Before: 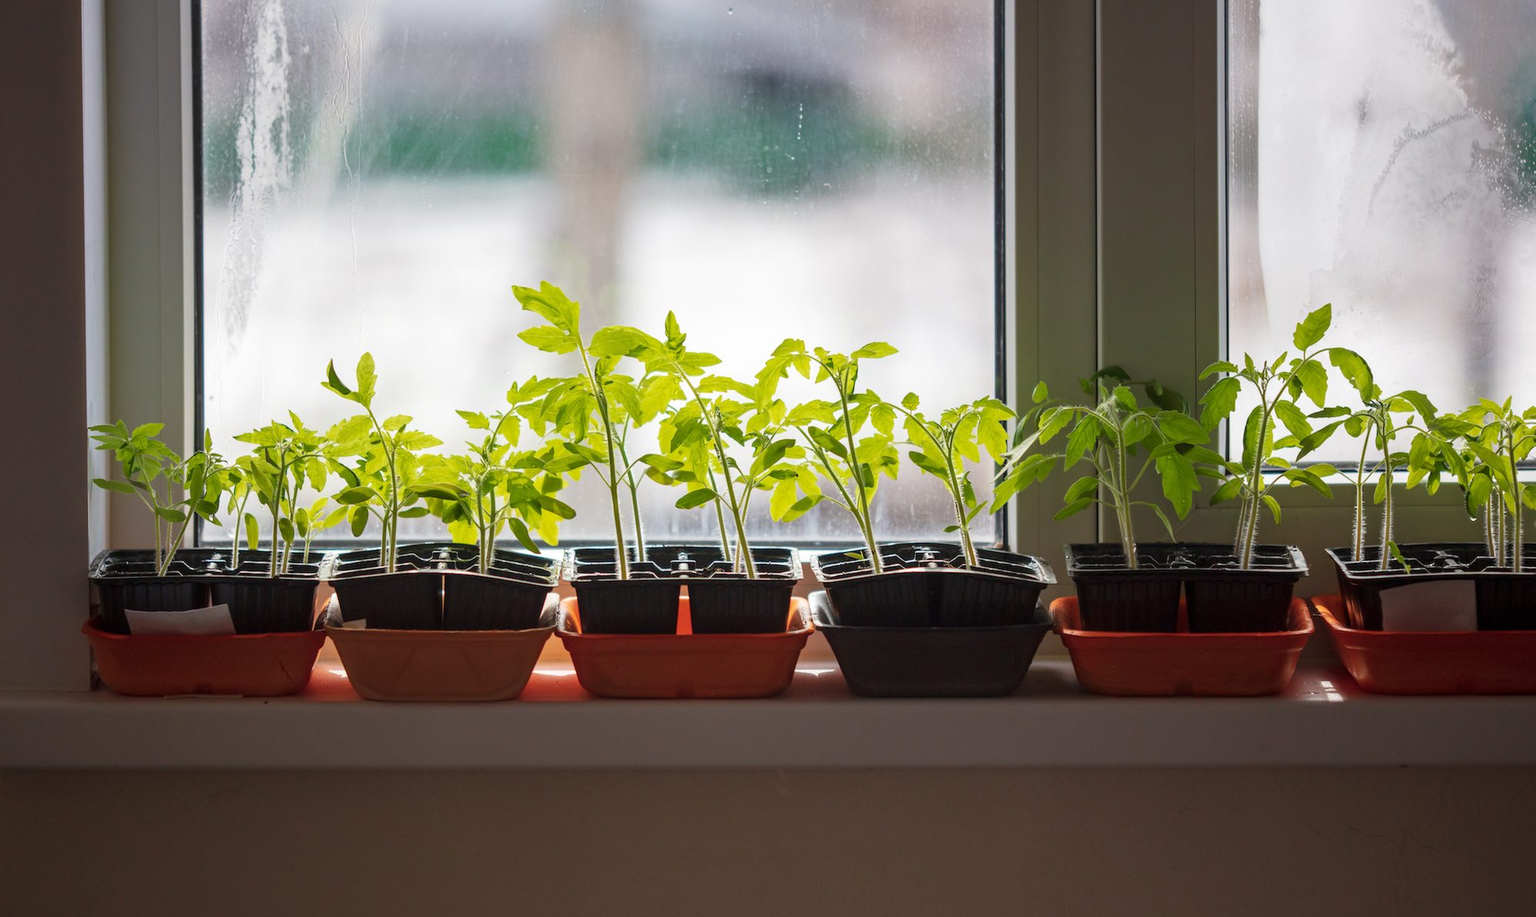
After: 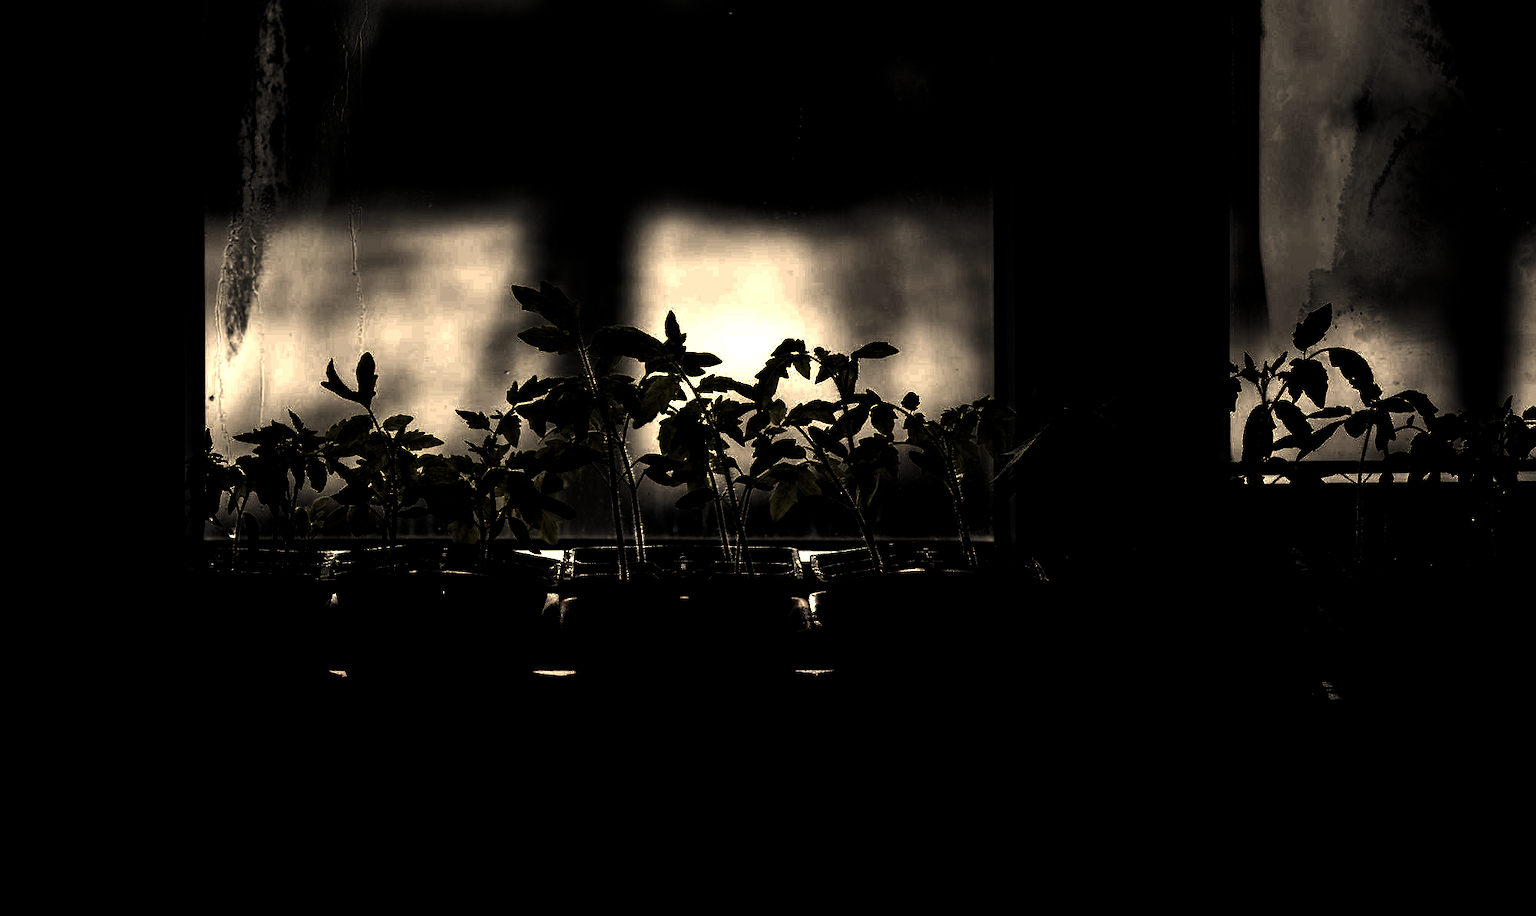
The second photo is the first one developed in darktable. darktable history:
levels: levels [0.721, 0.937, 0.997]
white balance: red 1.138, green 0.996, blue 0.812
